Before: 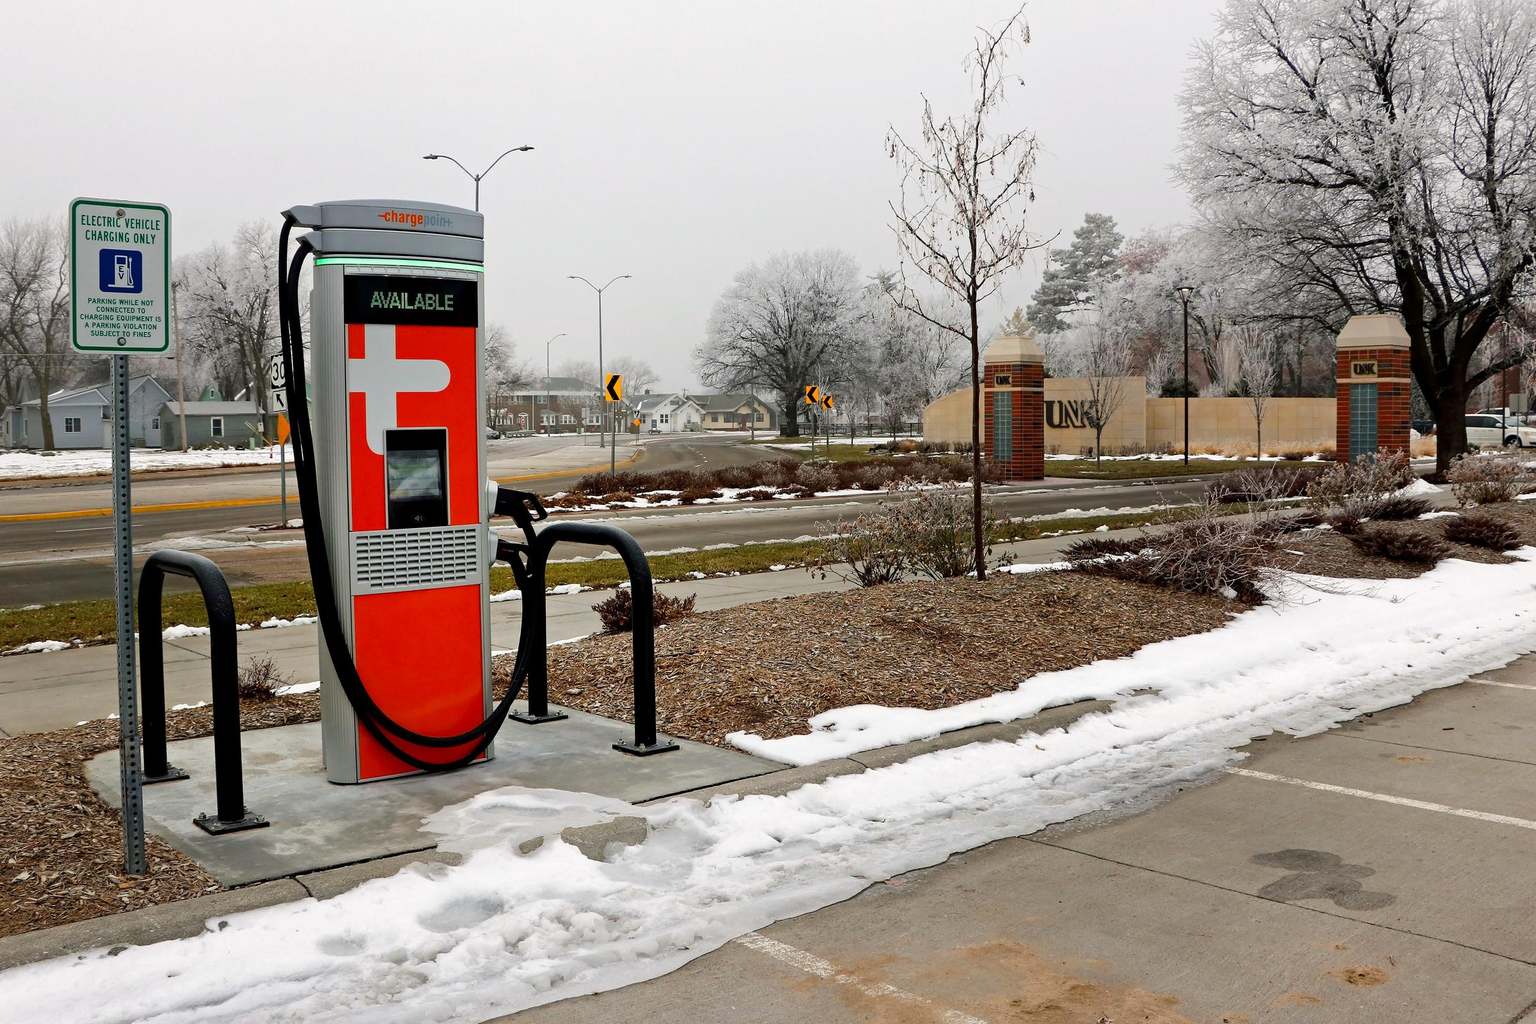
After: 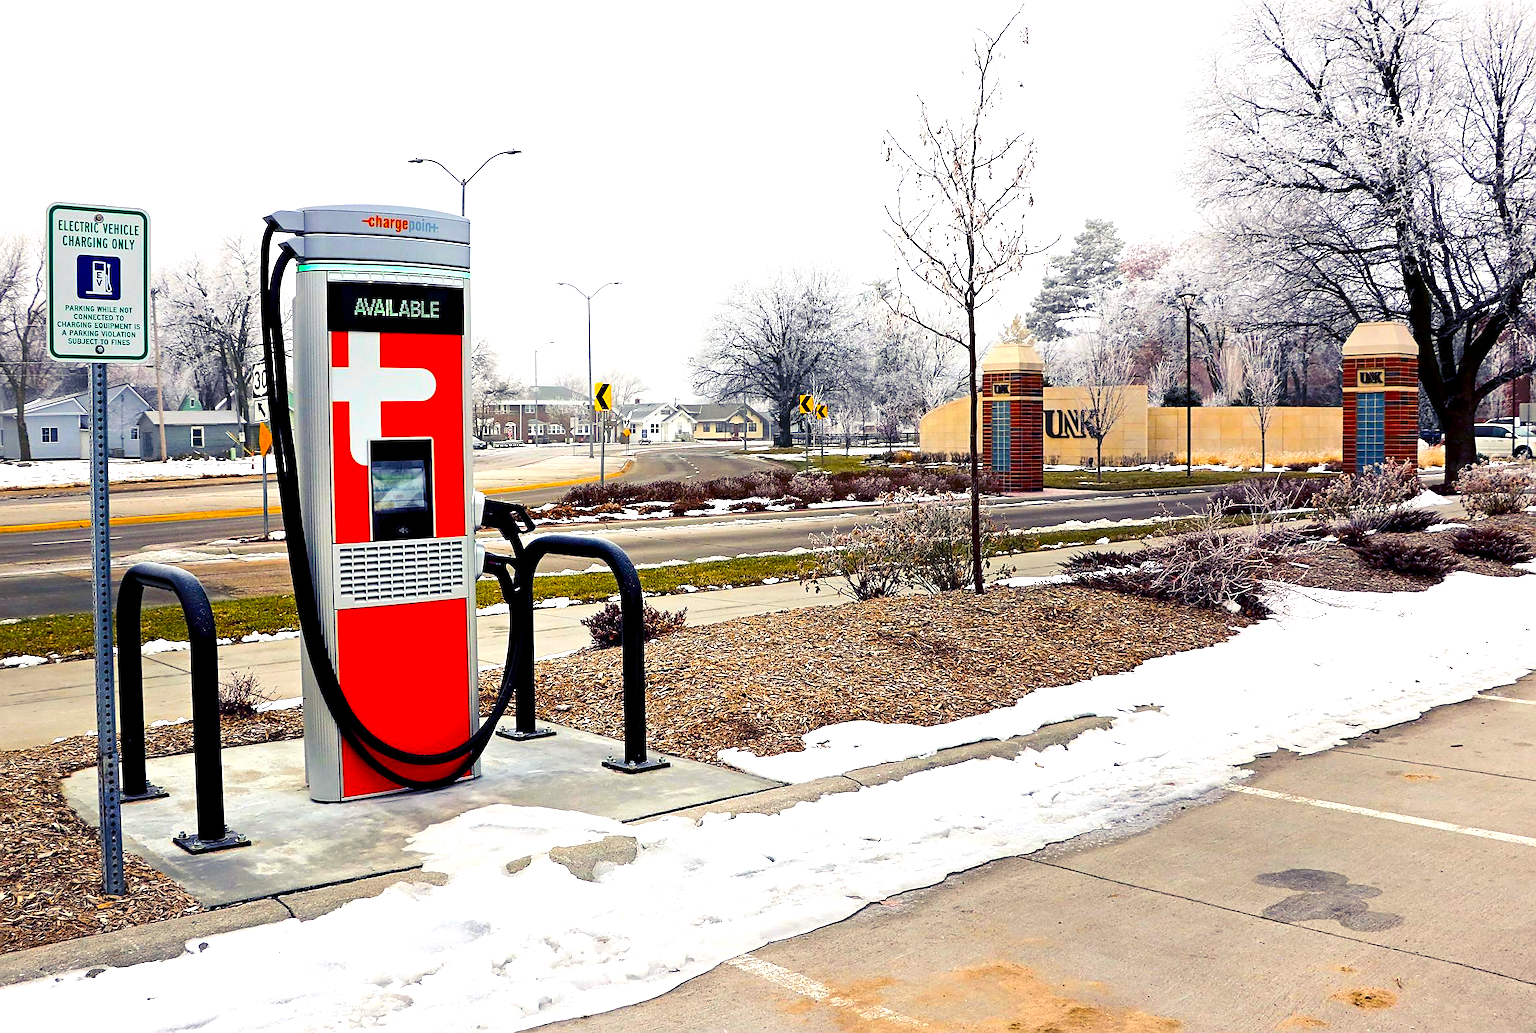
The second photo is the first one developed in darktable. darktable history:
sharpen: on, module defaults
crop and rotate: left 1.599%, right 0.621%, bottom 1.358%
exposure: black level correction 0.001, exposure 0.499 EV, compensate exposure bias true, compensate highlight preservation false
color balance rgb: shadows lift › luminance -28.595%, shadows lift › chroma 15.169%, shadows lift › hue 270.41°, perceptual saturation grading › global saturation 30.056%, perceptual brilliance grading › global brilliance 10.29%, perceptual brilliance grading › shadows 15.531%
contrast brightness saturation: contrast 0.146, brightness -0.008, saturation 0.103
